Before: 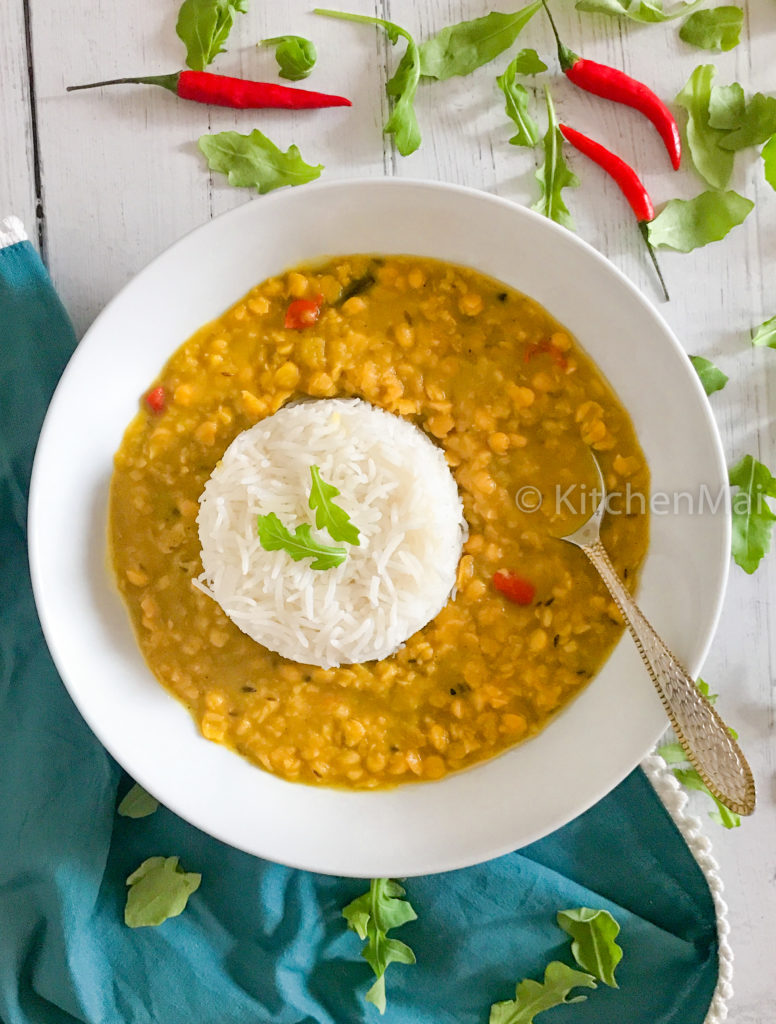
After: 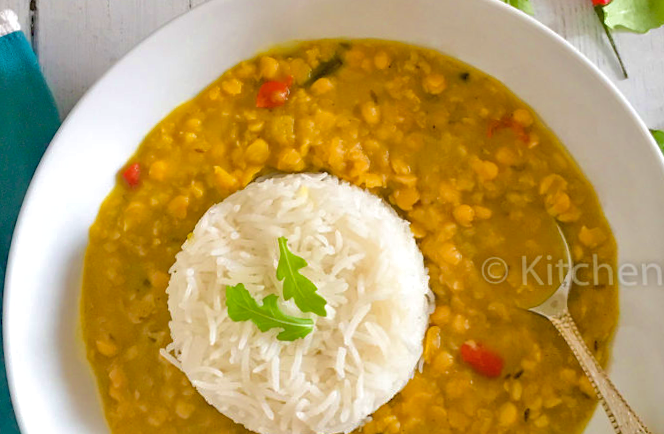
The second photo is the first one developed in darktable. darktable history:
crop: left 7.036%, top 18.398%, right 14.379%, bottom 40.043%
rotate and perspective: rotation 0.128°, lens shift (vertical) -0.181, lens shift (horizontal) -0.044, shear 0.001, automatic cropping off
shadows and highlights: on, module defaults
haze removal: on, module defaults
color balance rgb: perceptual saturation grading › global saturation 3.7%, global vibrance 5.56%, contrast 3.24%
velvia: strength 36.57%
